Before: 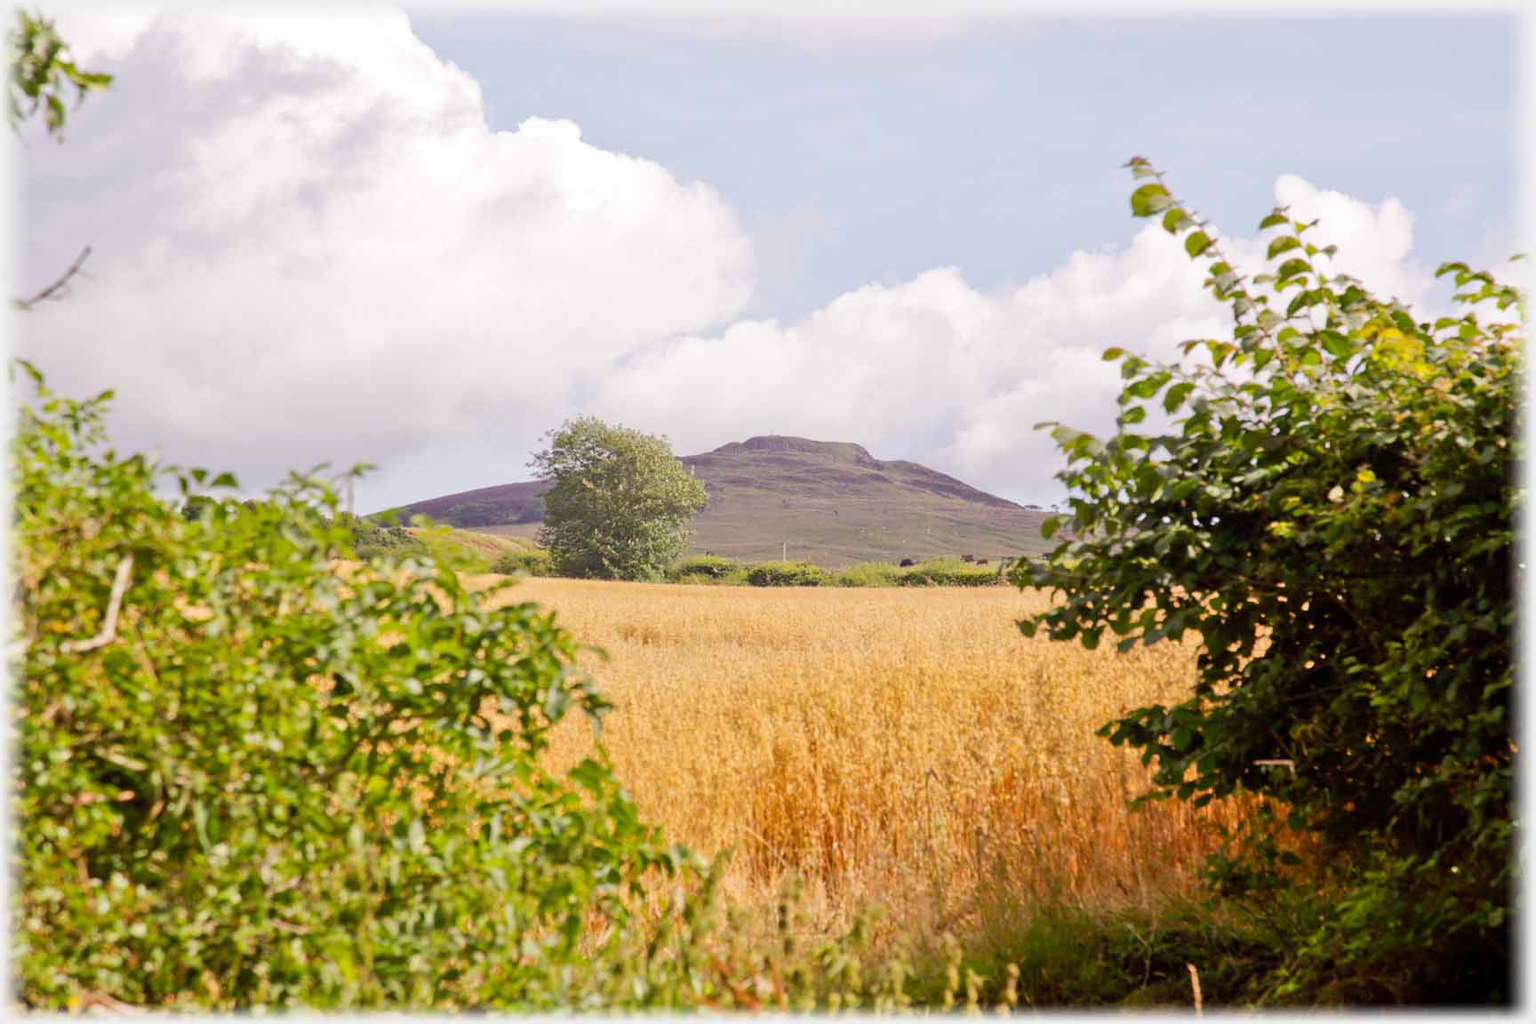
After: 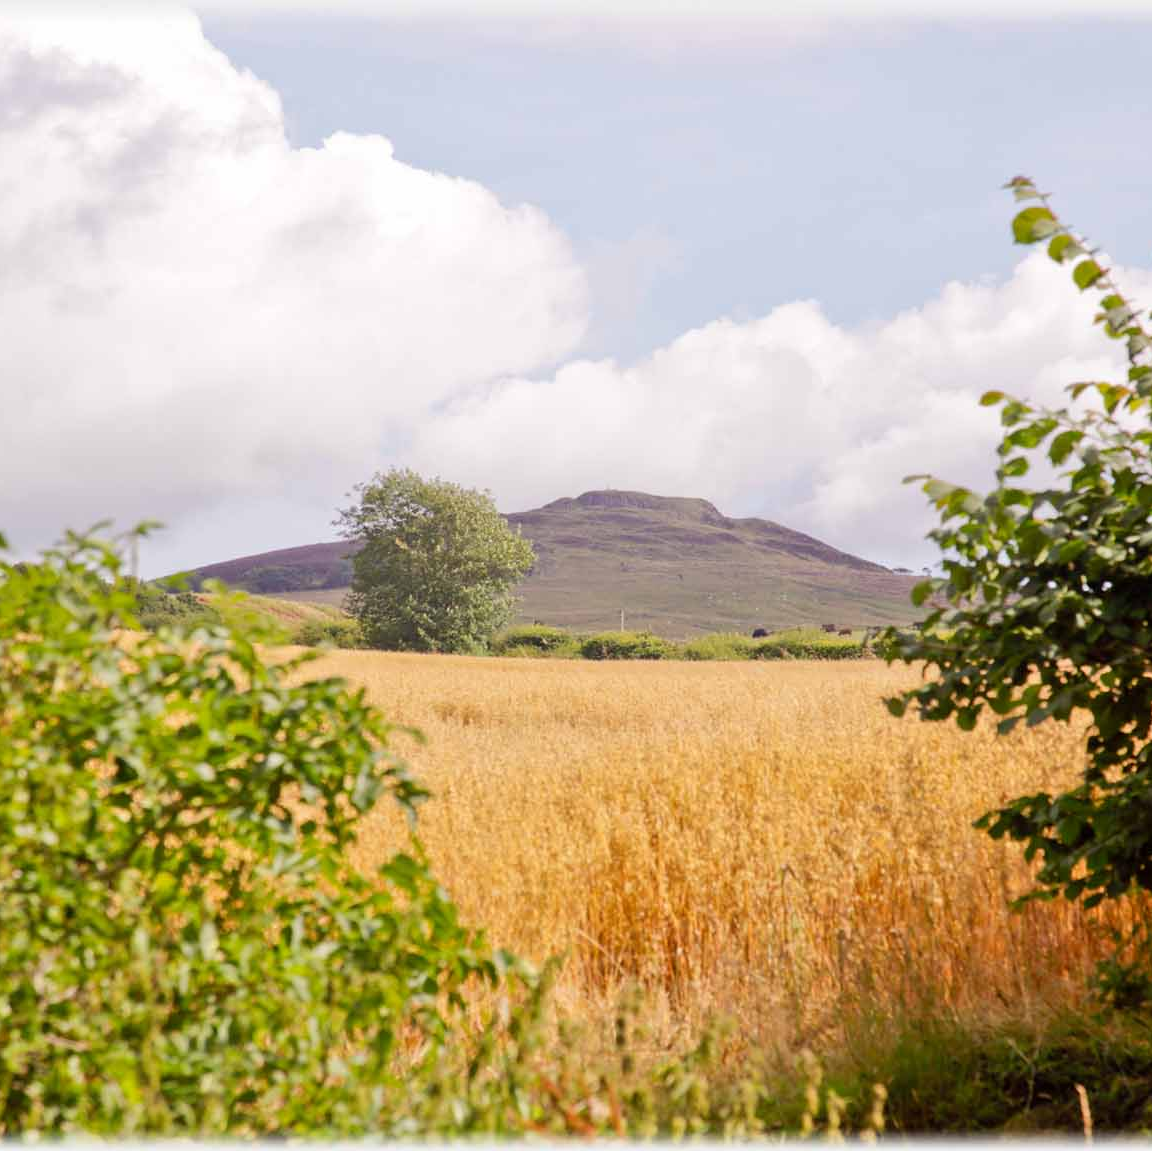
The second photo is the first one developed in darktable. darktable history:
crop and rotate: left 15.051%, right 18.234%
